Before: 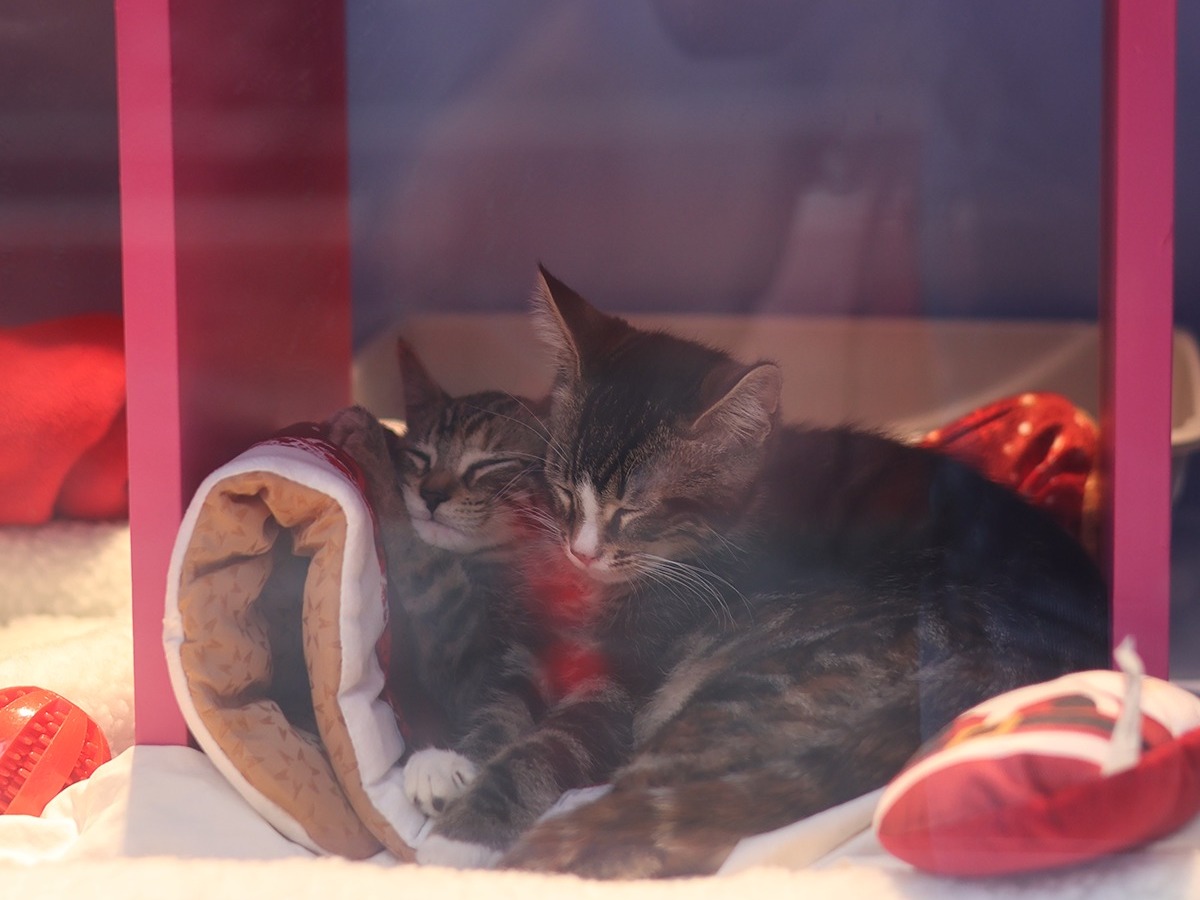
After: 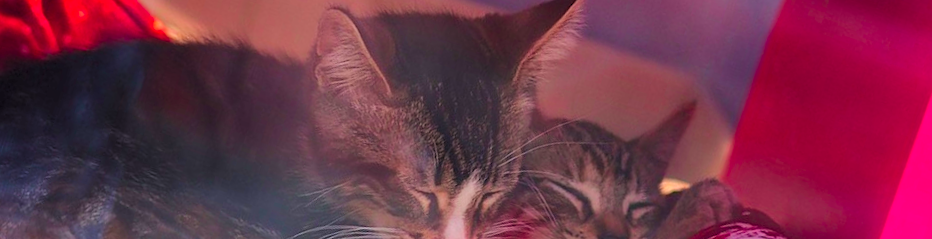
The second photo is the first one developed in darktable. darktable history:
levels: levels [0.073, 0.497, 0.972]
color calibration: output R [0.946, 0.065, -0.013, 0], output G [-0.246, 1.264, -0.017, 0], output B [0.046, -0.098, 1.05, 0], illuminant custom, x 0.344, y 0.359, temperature 5045.54 K
color zones: curves: ch1 [(0.25, 0.5) (0.747, 0.71)]
rotate and perspective: rotation -2.22°, lens shift (horizontal) -0.022, automatic cropping off
shadows and highlights: shadows 43.71, white point adjustment -1.46, soften with gaussian
color balance rgb: perceptual saturation grading › global saturation 25%, perceptual brilliance grading › mid-tones 10%, perceptual brilliance grading › shadows 15%, global vibrance 20%
crop and rotate: angle 16.12°, top 30.835%, bottom 35.653%
